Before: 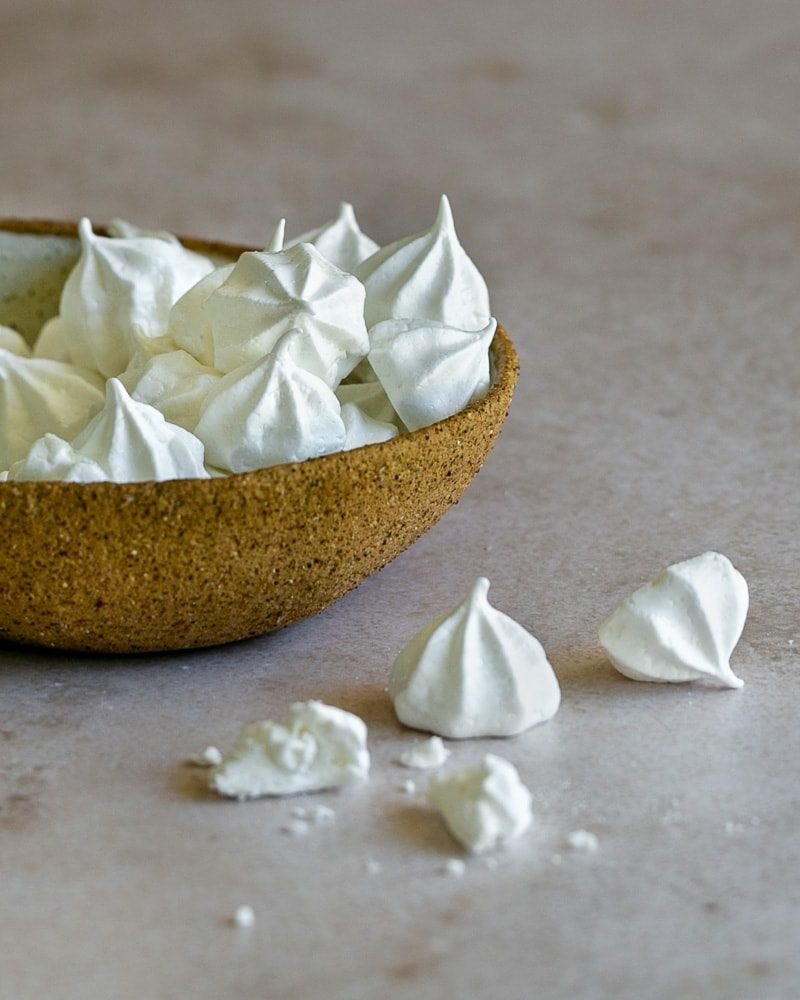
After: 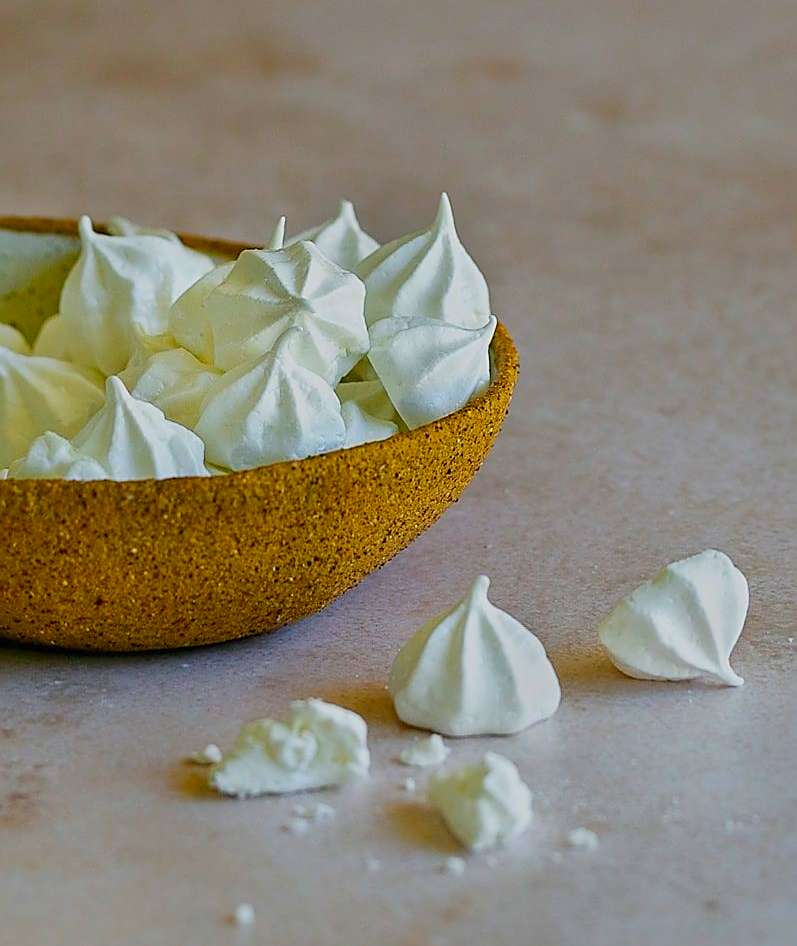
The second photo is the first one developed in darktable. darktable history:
contrast brightness saturation: contrast 0.093, saturation 0.276
color balance rgb: linear chroma grading › global chroma 2.833%, perceptual saturation grading › global saturation 31.221%, contrast -20.55%
sharpen: radius 1.372, amount 1.25, threshold 0.683
shadows and highlights: shadows 29.94, highlights color adjustment 89.71%
crop: top 0.297%, right 0.258%, bottom 5.066%
